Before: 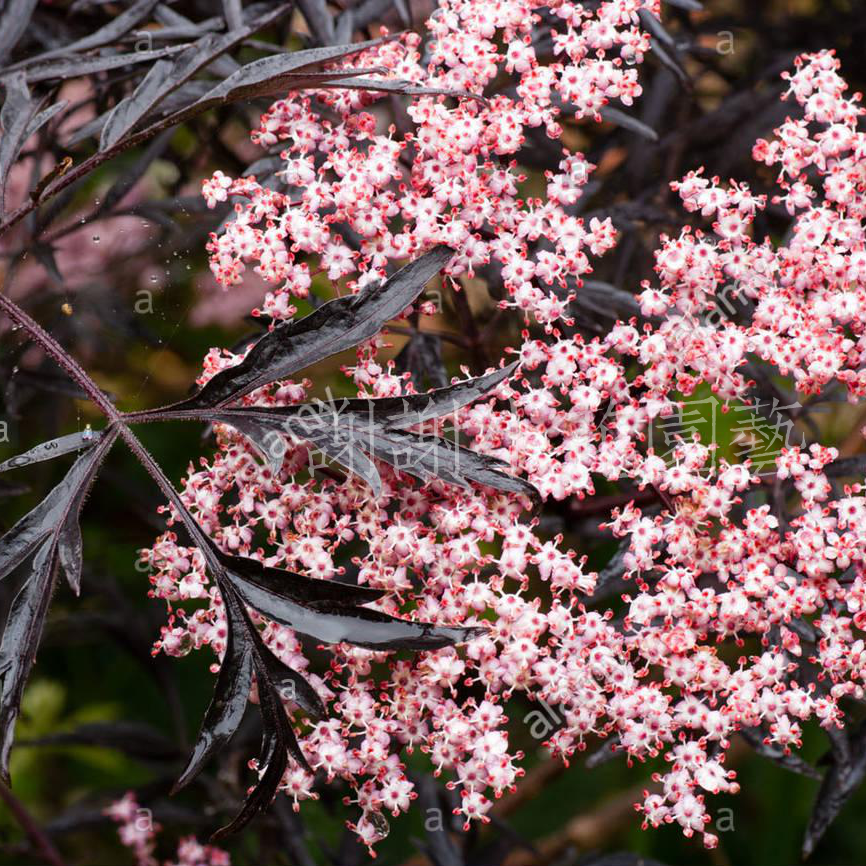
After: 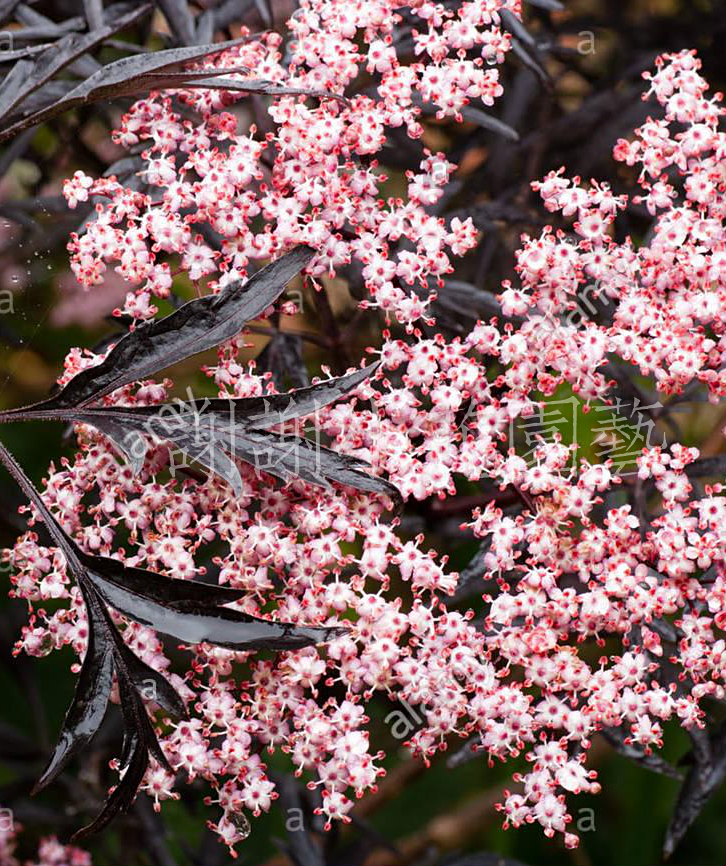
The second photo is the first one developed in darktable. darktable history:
crop: left 16.14%
sharpen: amount 0.209
